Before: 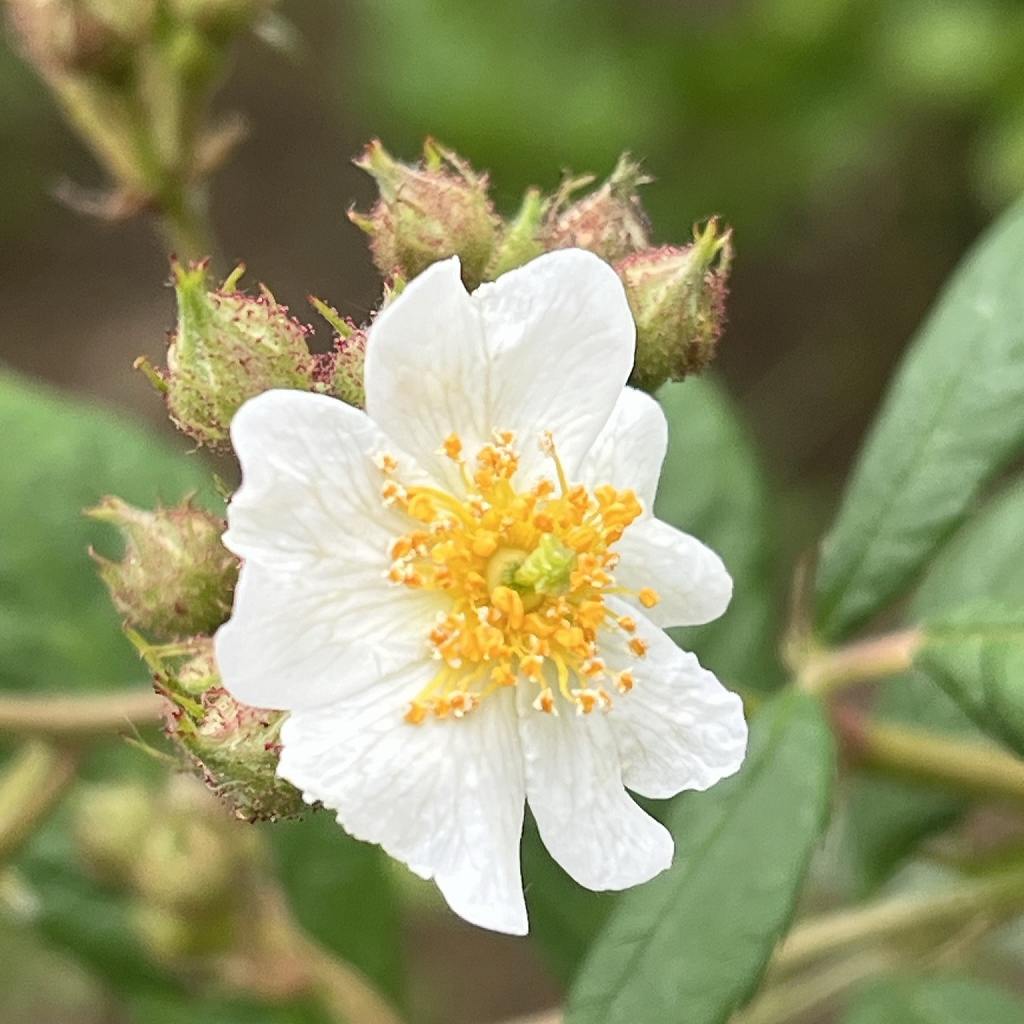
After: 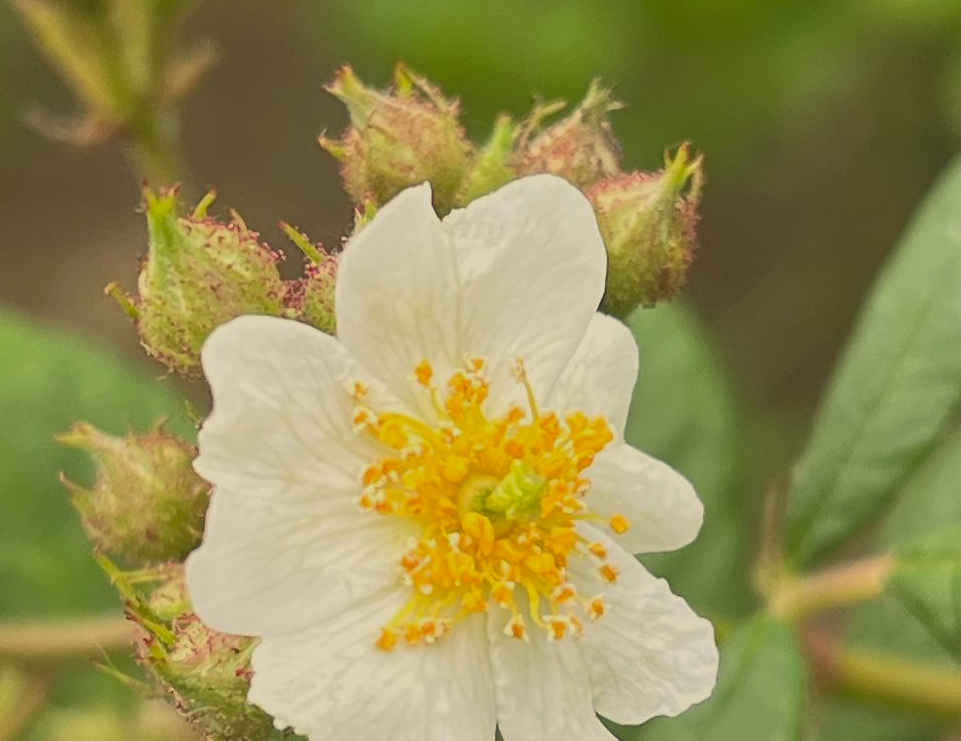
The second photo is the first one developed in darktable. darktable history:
color correction: highlights a* 1.46, highlights b* 17.85
crop: left 2.843%, top 7.294%, right 3.237%, bottom 20.295%
shadows and highlights: shadows 25.09, highlights -23.31
contrast brightness saturation: contrast -0.288
